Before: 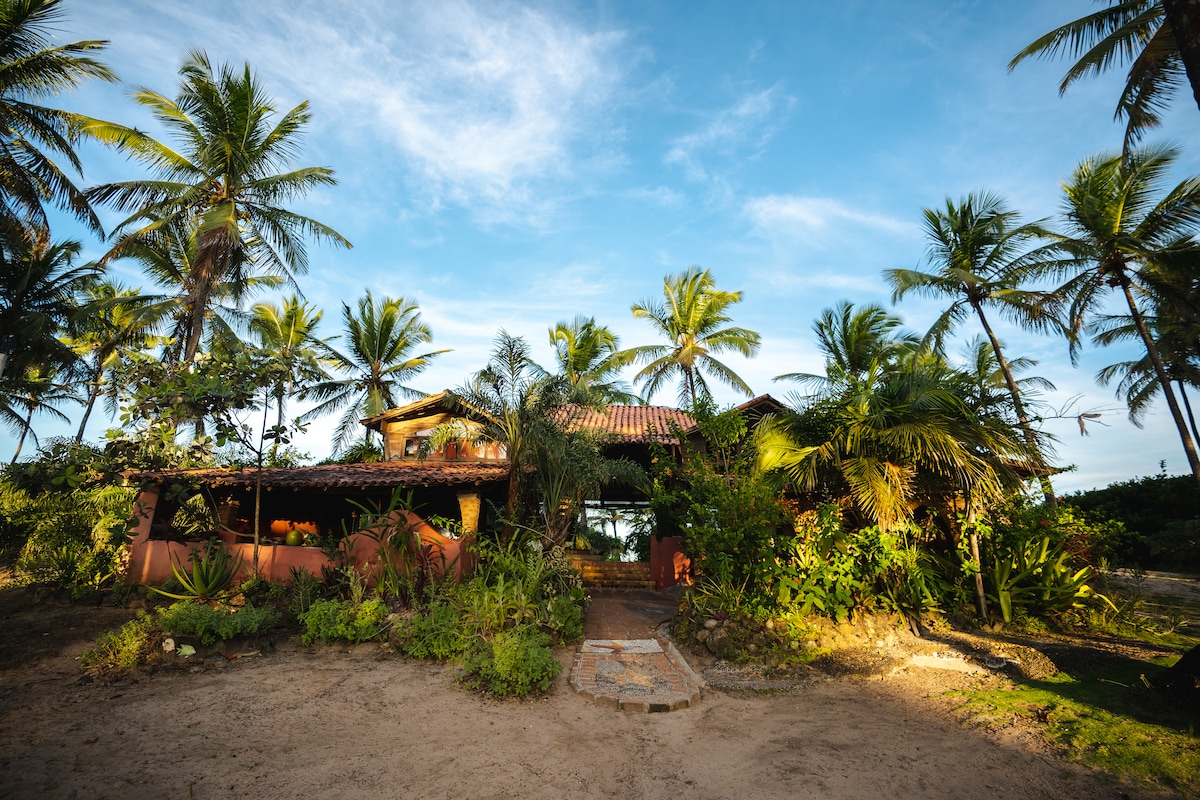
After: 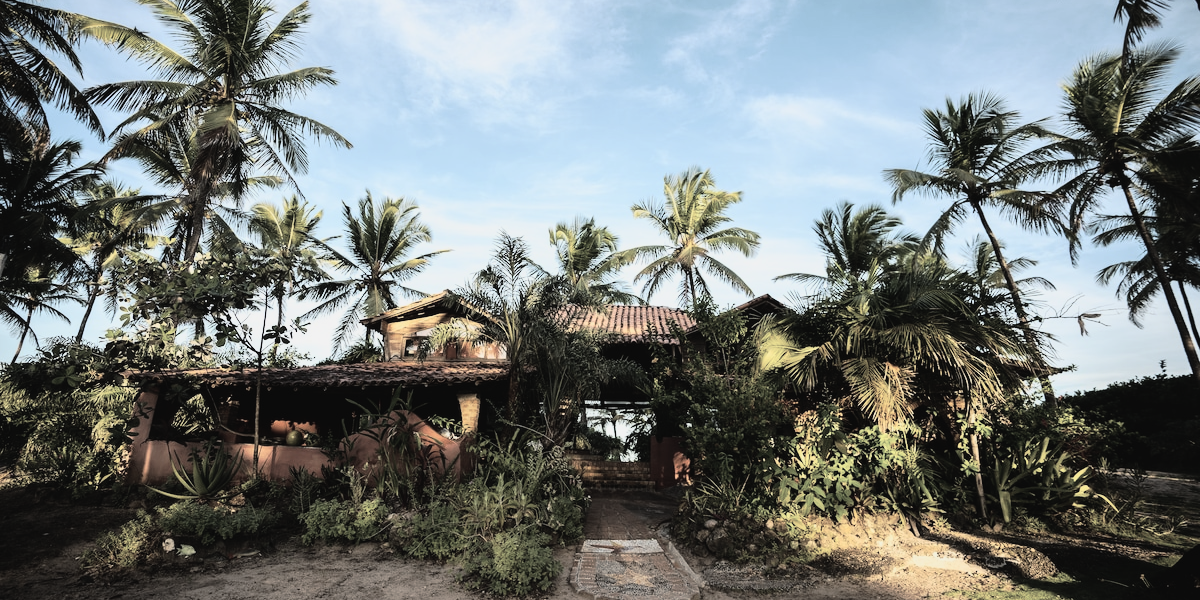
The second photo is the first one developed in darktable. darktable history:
exposure: black level correction -0.016, exposure -1.018 EV, compensate highlight preservation false
crop and rotate: top 12.5%, bottom 12.5%
tone curve: curves: ch0 [(0, 0) (0.003, 0.005) (0.011, 0.016) (0.025, 0.036) (0.044, 0.071) (0.069, 0.112) (0.1, 0.149) (0.136, 0.187) (0.177, 0.228) (0.224, 0.272) (0.277, 0.32) (0.335, 0.374) (0.399, 0.429) (0.468, 0.479) (0.543, 0.538) (0.623, 0.609) (0.709, 0.697) (0.801, 0.789) (0.898, 0.876) (1, 1)], preserve colors none
rgb curve: curves: ch0 [(0, 0) (0.21, 0.15) (0.24, 0.21) (0.5, 0.75) (0.75, 0.96) (0.89, 0.99) (1, 1)]; ch1 [(0, 0.02) (0.21, 0.13) (0.25, 0.2) (0.5, 0.67) (0.75, 0.9) (0.89, 0.97) (1, 1)]; ch2 [(0, 0.02) (0.21, 0.13) (0.25, 0.2) (0.5, 0.67) (0.75, 0.9) (0.89, 0.97) (1, 1)], compensate middle gray true
color zones: curves: ch1 [(0, 0.292) (0.001, 0.292) (0.2, 0.264) (0.4, 0.248) (0.6, 0.248) (0.8, 0.264) (0.999, 0.292) (1, 0.292)]
